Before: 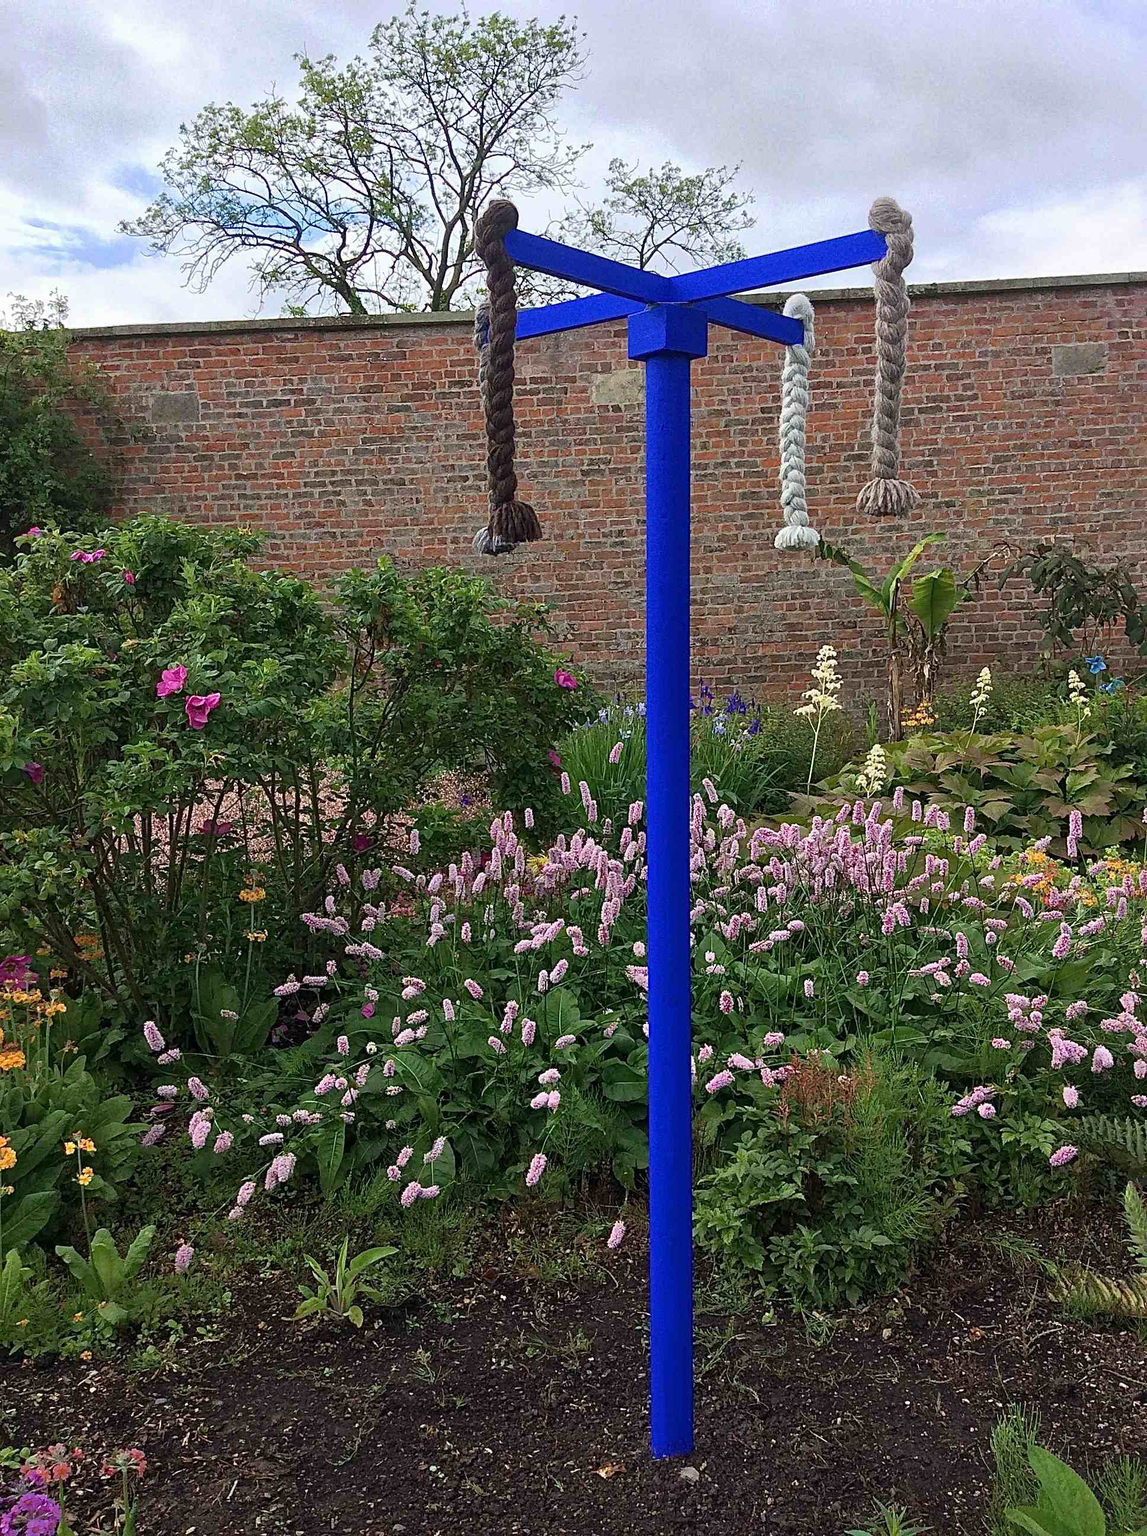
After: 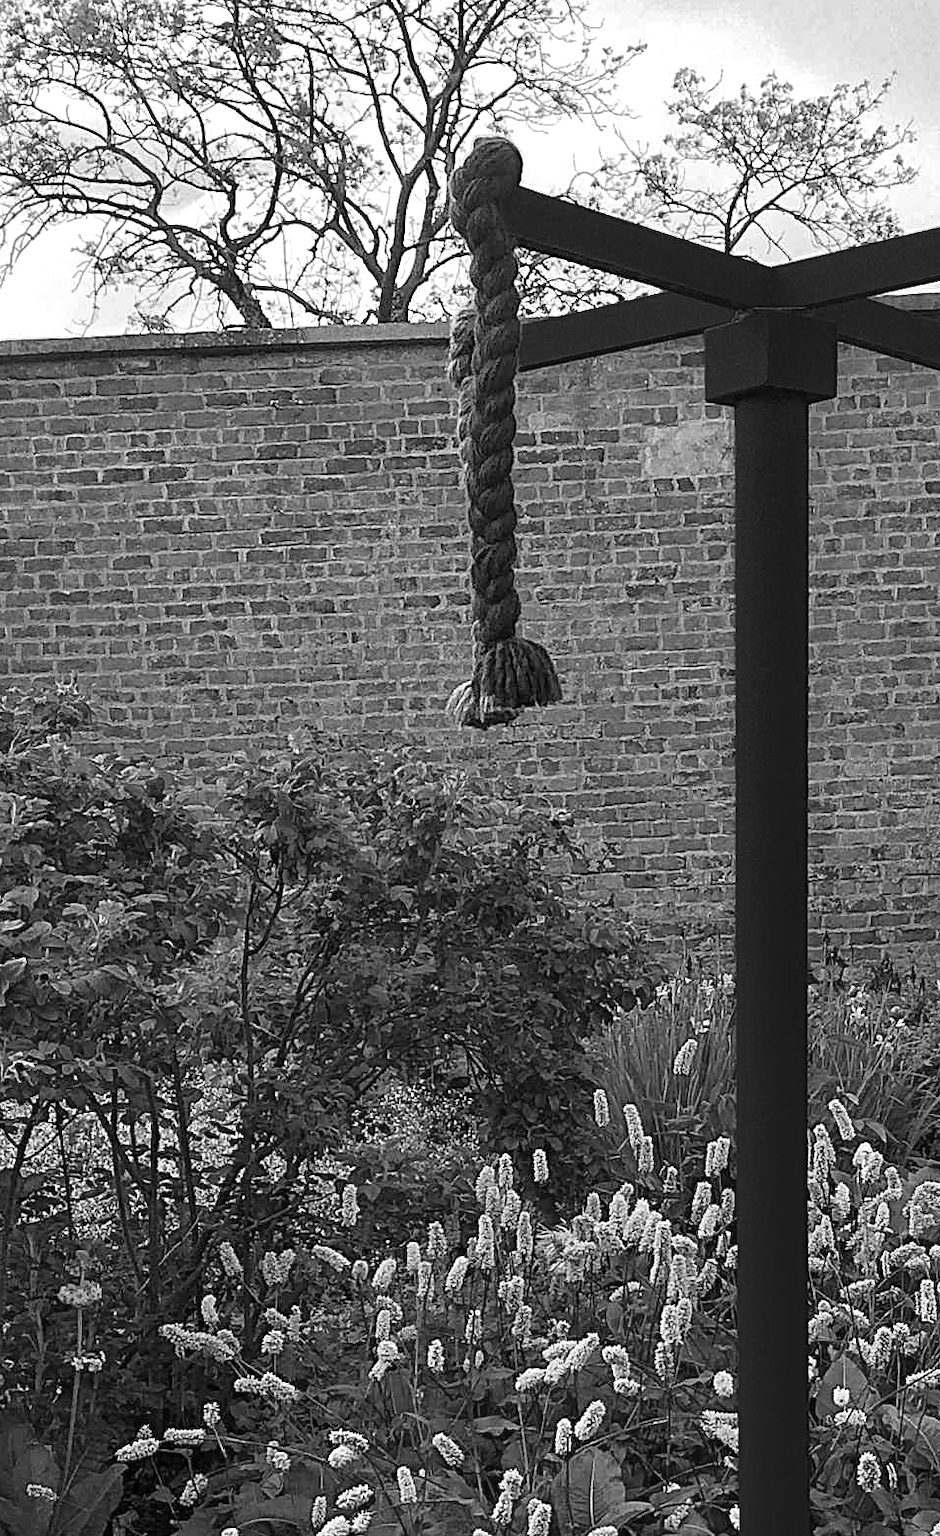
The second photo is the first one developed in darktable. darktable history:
monochrome: a -11.7, b 1.62, size 0.5, highlights 0.38
exposure: black level correction 0, exposure 0.3 EV, compensate highlight preservation false
crop: left 17.835%, top 7.675%, right 32.881%, bottom 32.213%
